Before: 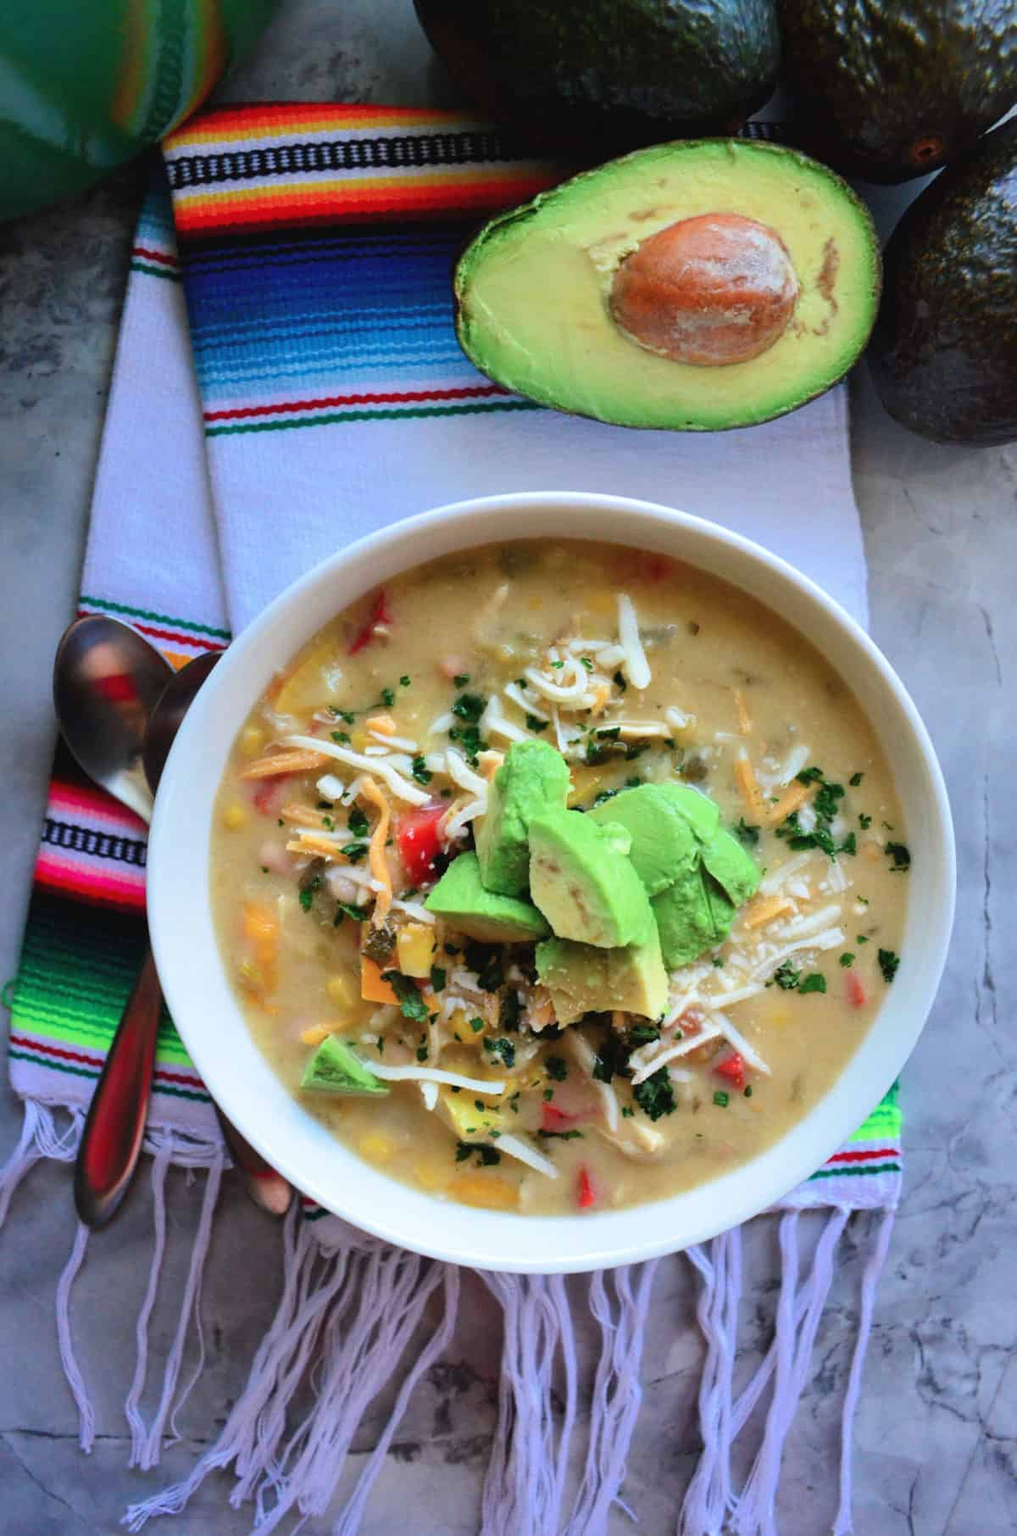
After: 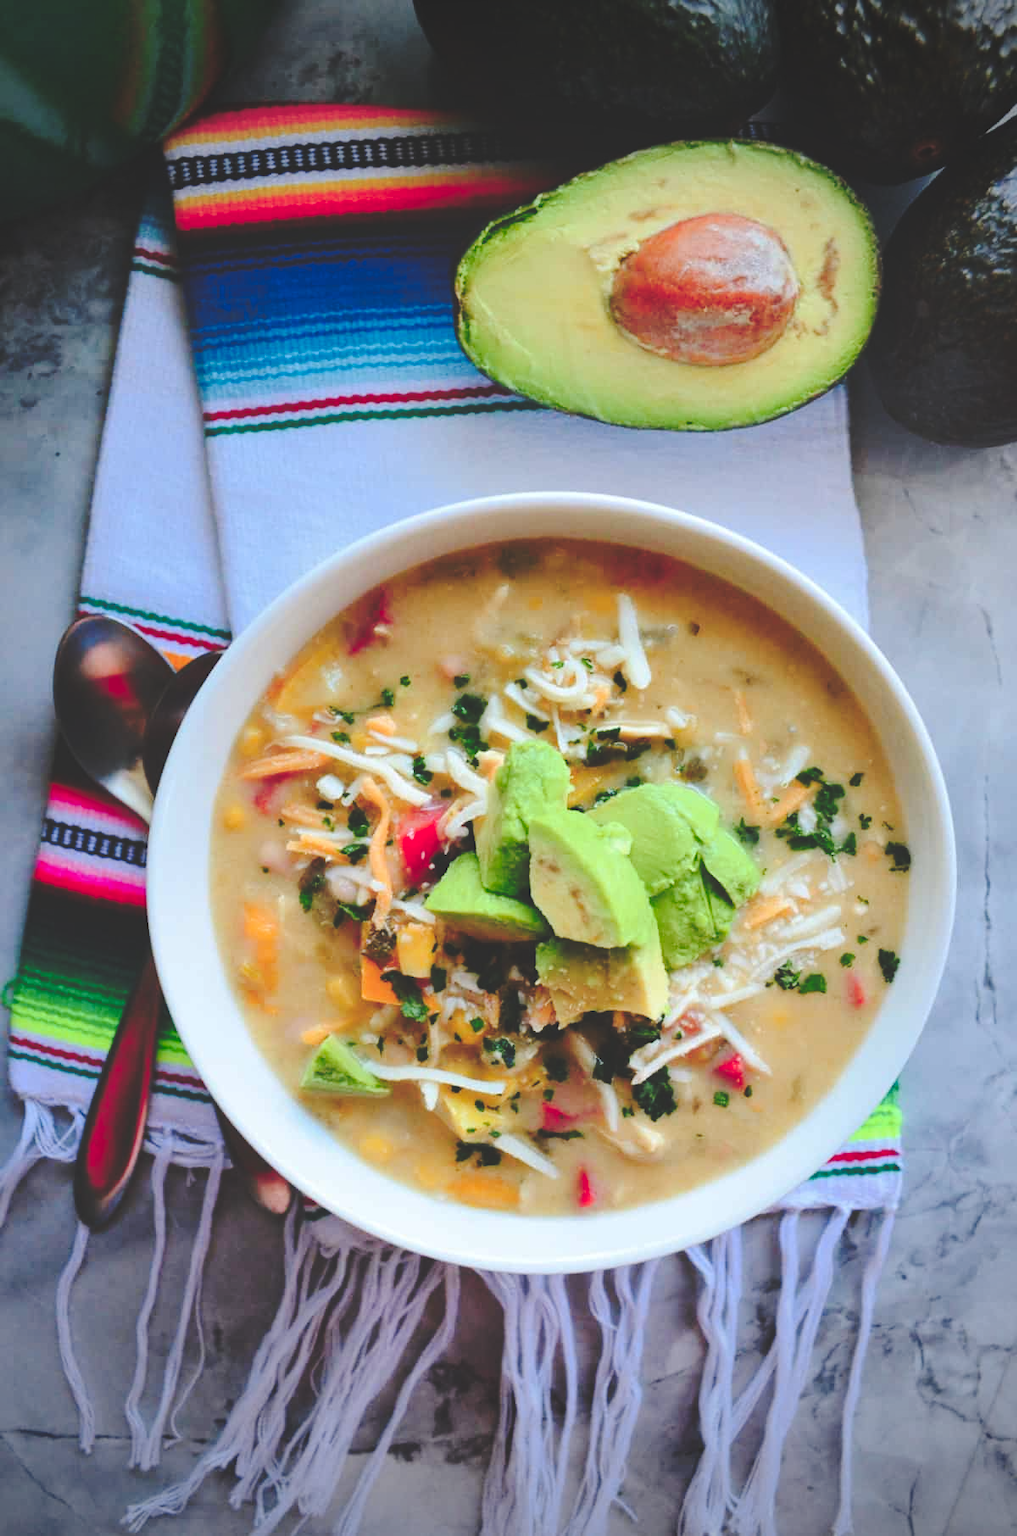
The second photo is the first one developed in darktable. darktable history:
vignetting: fall-off start 75.71%, width/height ratio 1.082
color zones: curves: ch1 [(0.235, 0.558) (0.75, 0.5)]; ch2 [(0.25, 0.462) (0.749, 0.457)]
base curve: curves: ch0 [(0, 0.024) (0.055, 0.065) (0.121, 0.166) (0.236, 0.319) (0.693, 0.726) (1, 1)], preserve colors none
